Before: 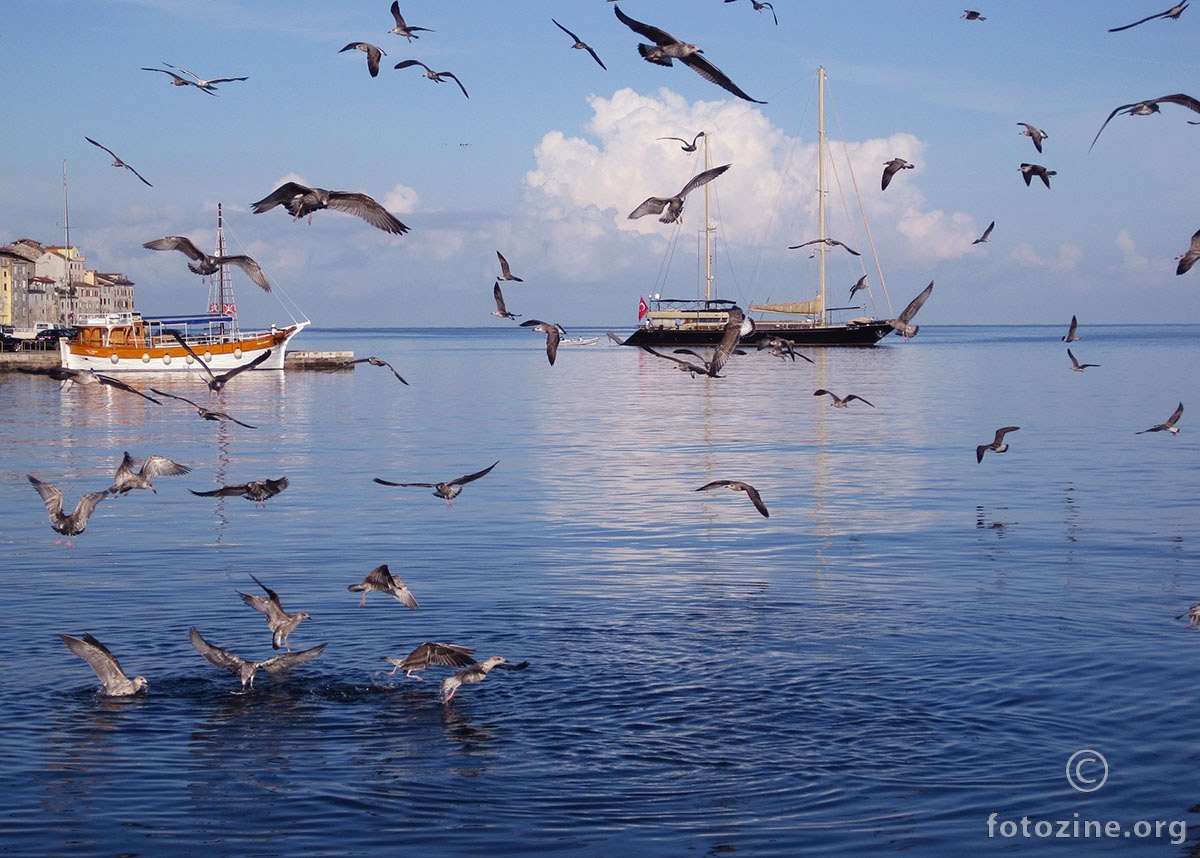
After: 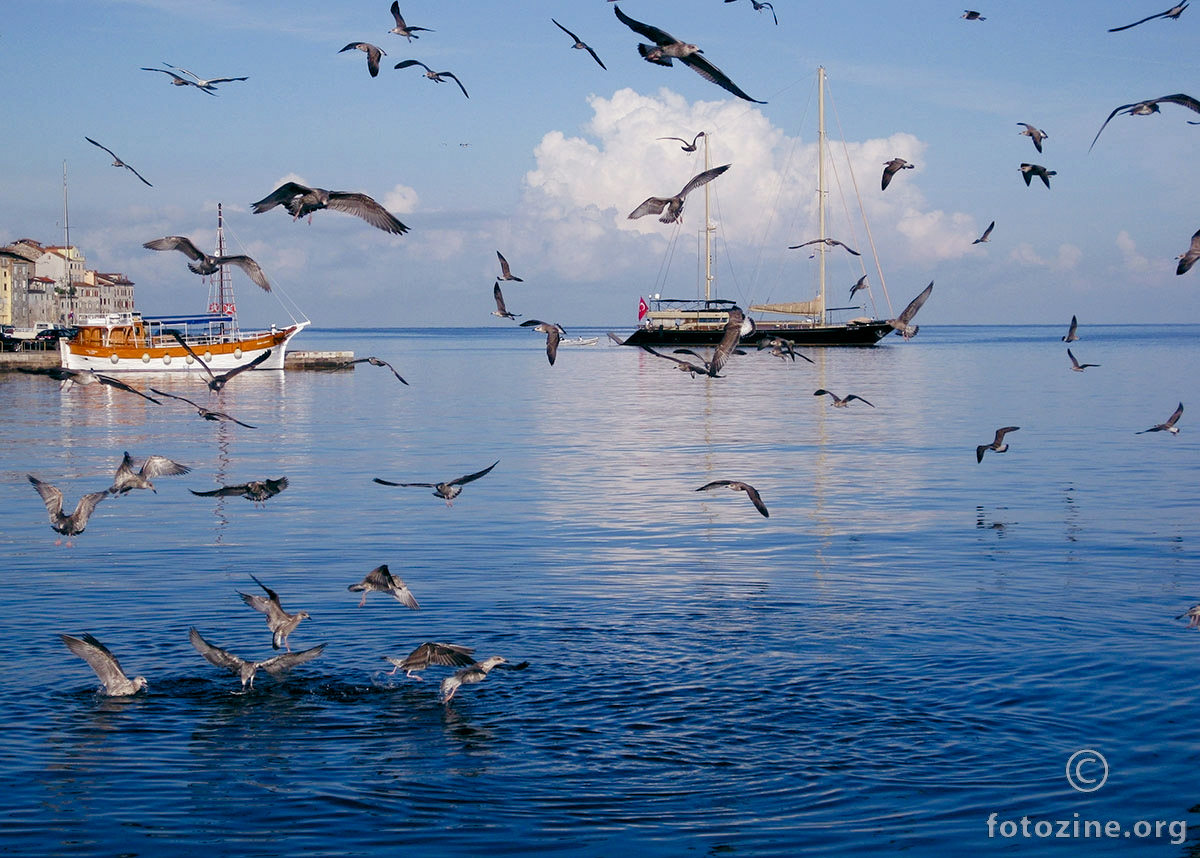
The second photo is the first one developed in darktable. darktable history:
color balance rgb: global offset › luminance -0.322%, global offset › chroma 0.116%, global offset › hue 162.81°, perceptual saturation grading › global saturation 25.092%, perceptual saturation grading › highlights -50.198%, perceptual saturation grading › shadows 30.048%
